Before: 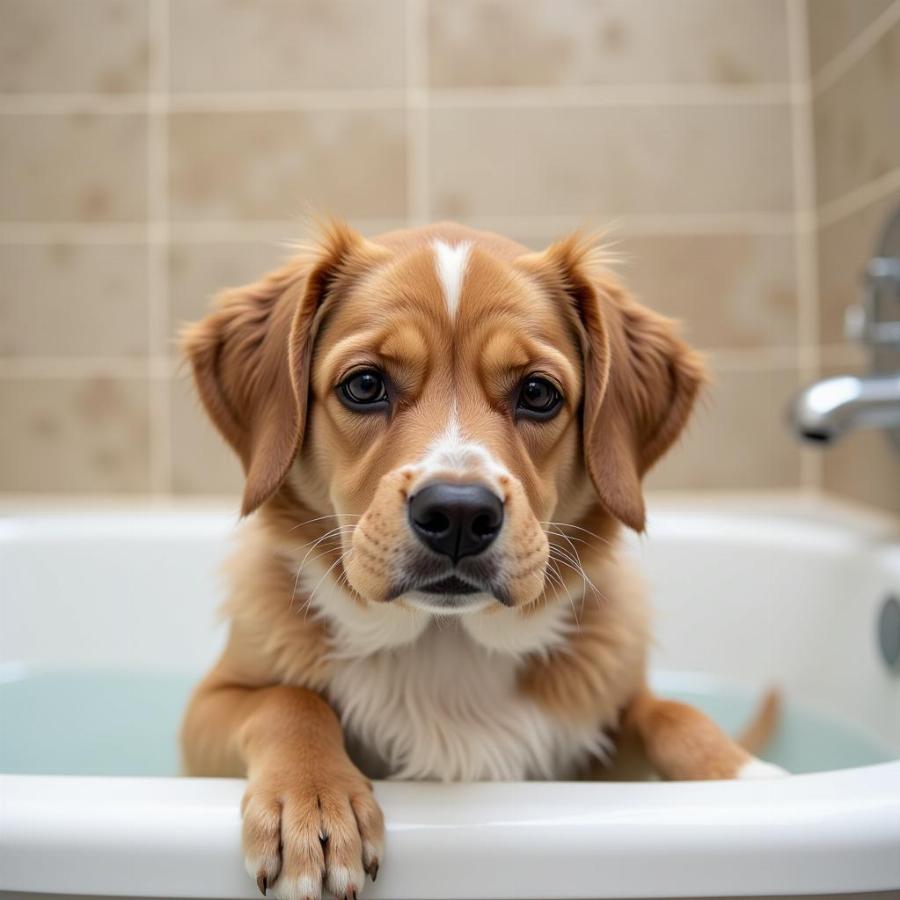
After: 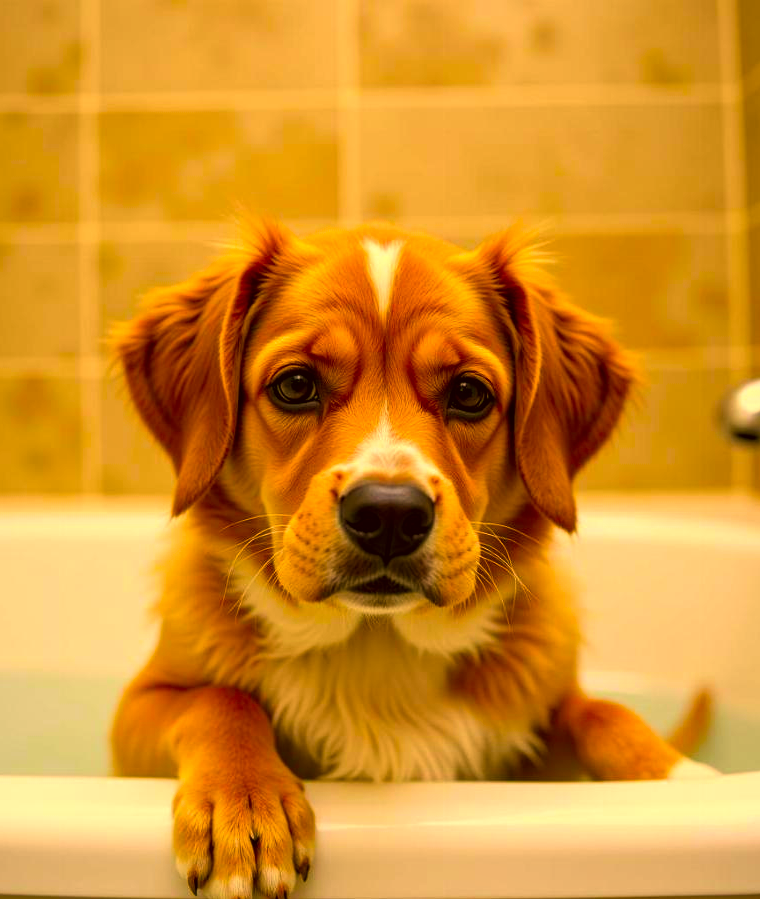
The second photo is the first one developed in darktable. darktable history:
local contrast: highlights 101%, shadows 98%, detail 119%, midtone range 0.2
color balance rgb: global offset › chroma 0.103%, global offset › hue 252.48°, perceptual saturation grading › global saturation 0.648%, perceptual brilliance grading › global brilliance -18.263%, perceptual brilliance grading › highlights 29.221%, global vibrance 16.794%, saturation formula JzAzBz (2021)
crop: left 7.689%, right 7.827%
color correction: highlights a* 10.79, highlights b* 30.11, shadows a* 2.81, shadows b* 18.11, saturation 1.74
exposure: exposure -0.15 EV, compensate exposure bias true, compensate highlight preservation false
